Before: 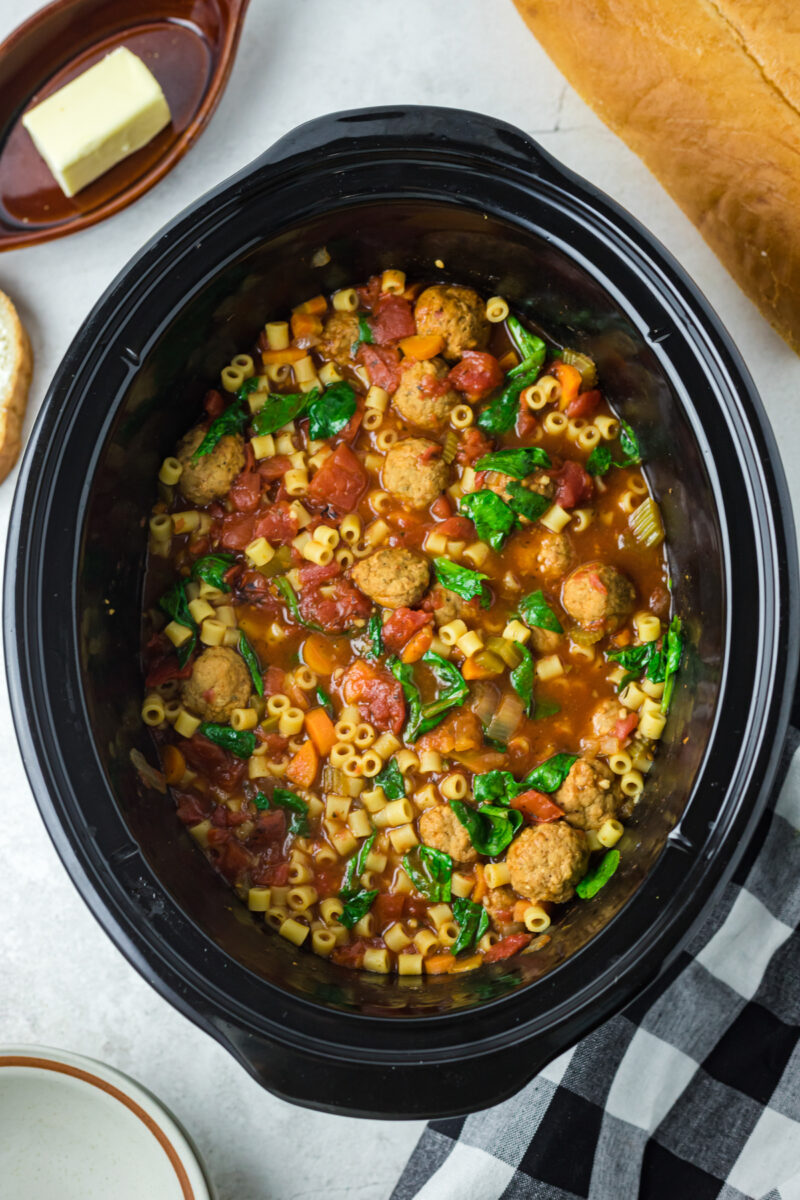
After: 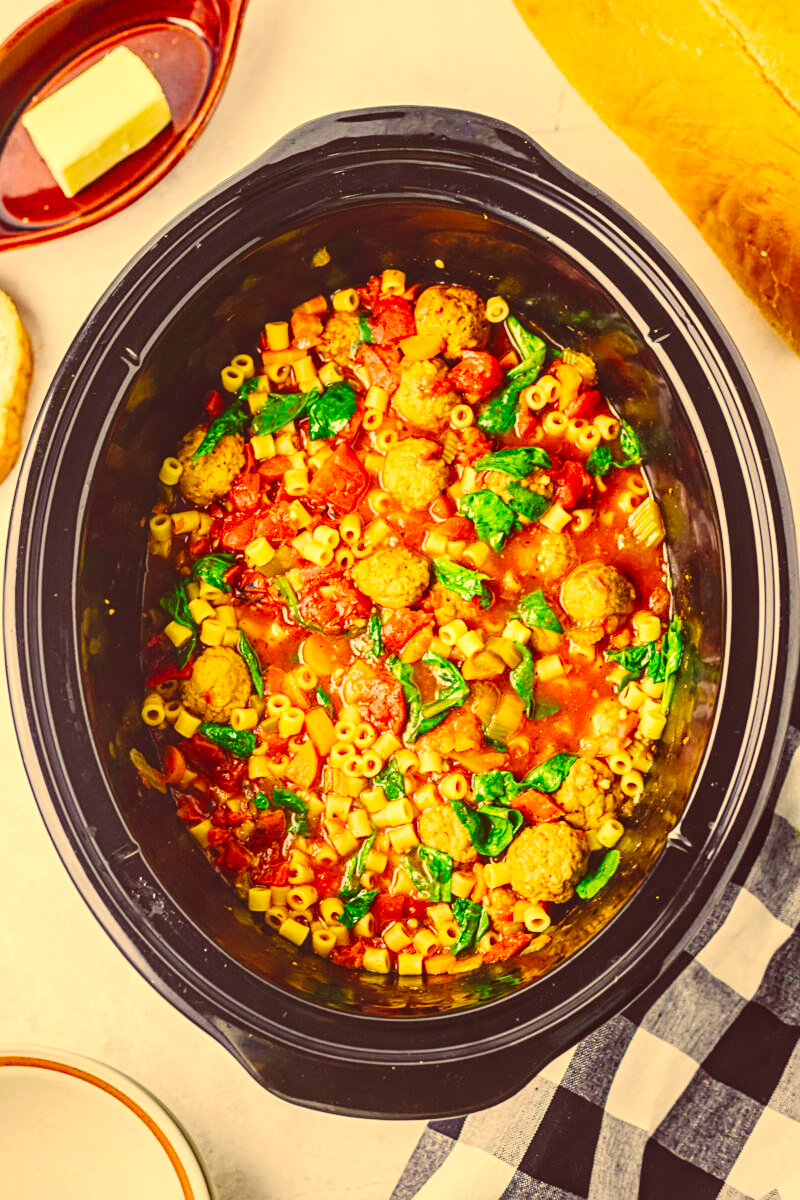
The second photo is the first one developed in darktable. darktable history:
local contrast: on, module defaults
color correction: highlights a* 9.94, highlights b* 39.05, shadows a* 14.89, shadows b* 3.69
sharpen: amount 0.49
base curve: curves: ch0 [(0, 0) (0.036, 0.025) (0.121, 0.166) (0.206, 0.329) (0.605, 0.79) (1, 1)], preserve colors none
exposure: exposure 1.14 EV, compensate highlight preservation false
contrast brightness saturation: contrast -0.199, saturation 0.188
